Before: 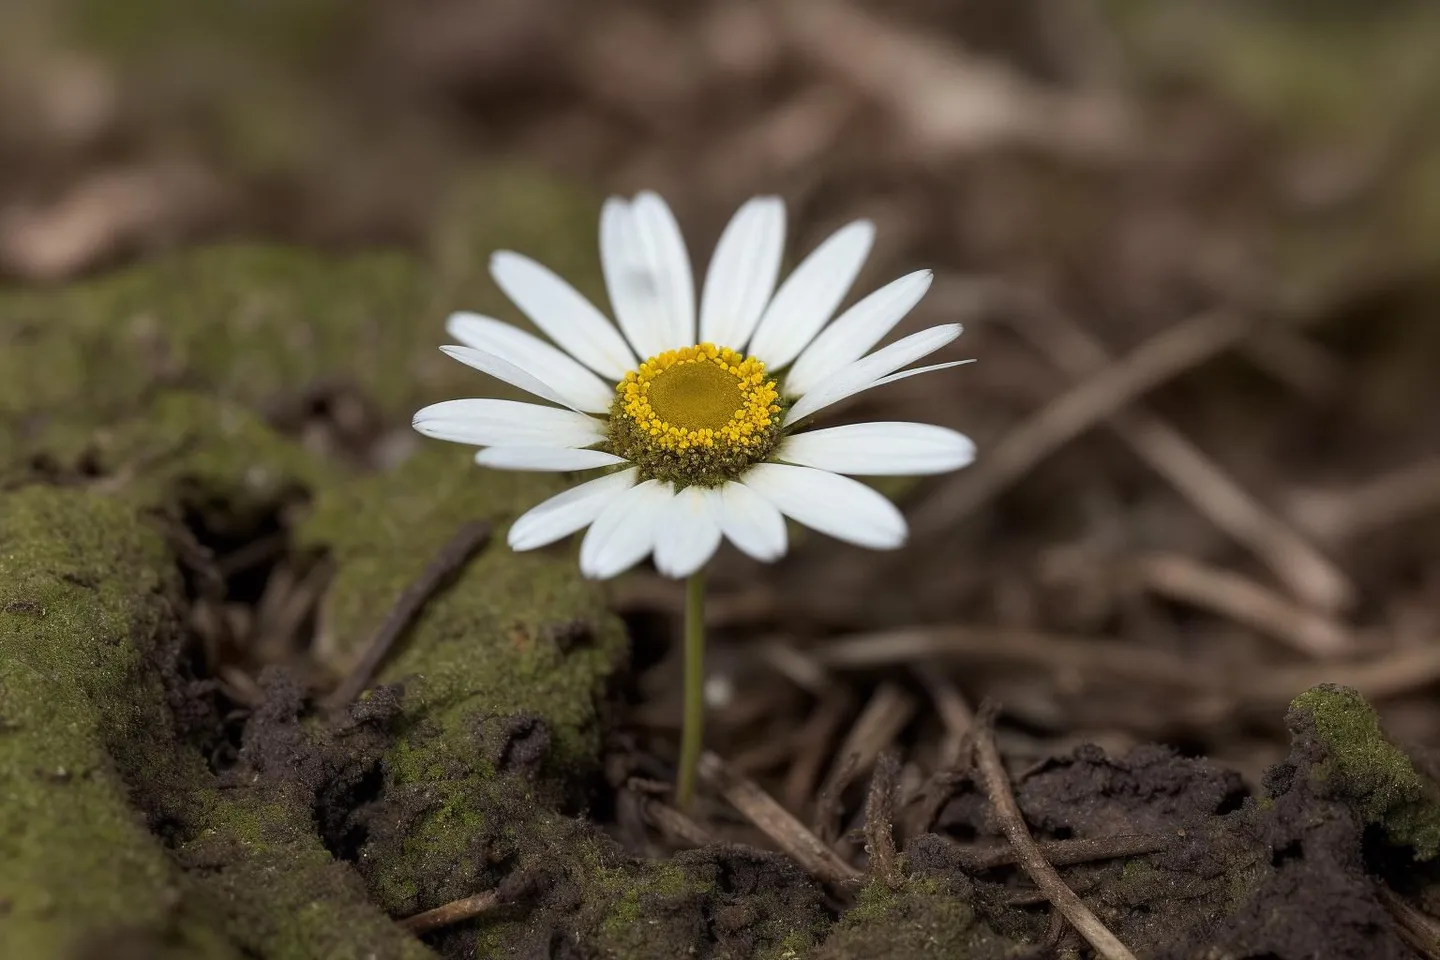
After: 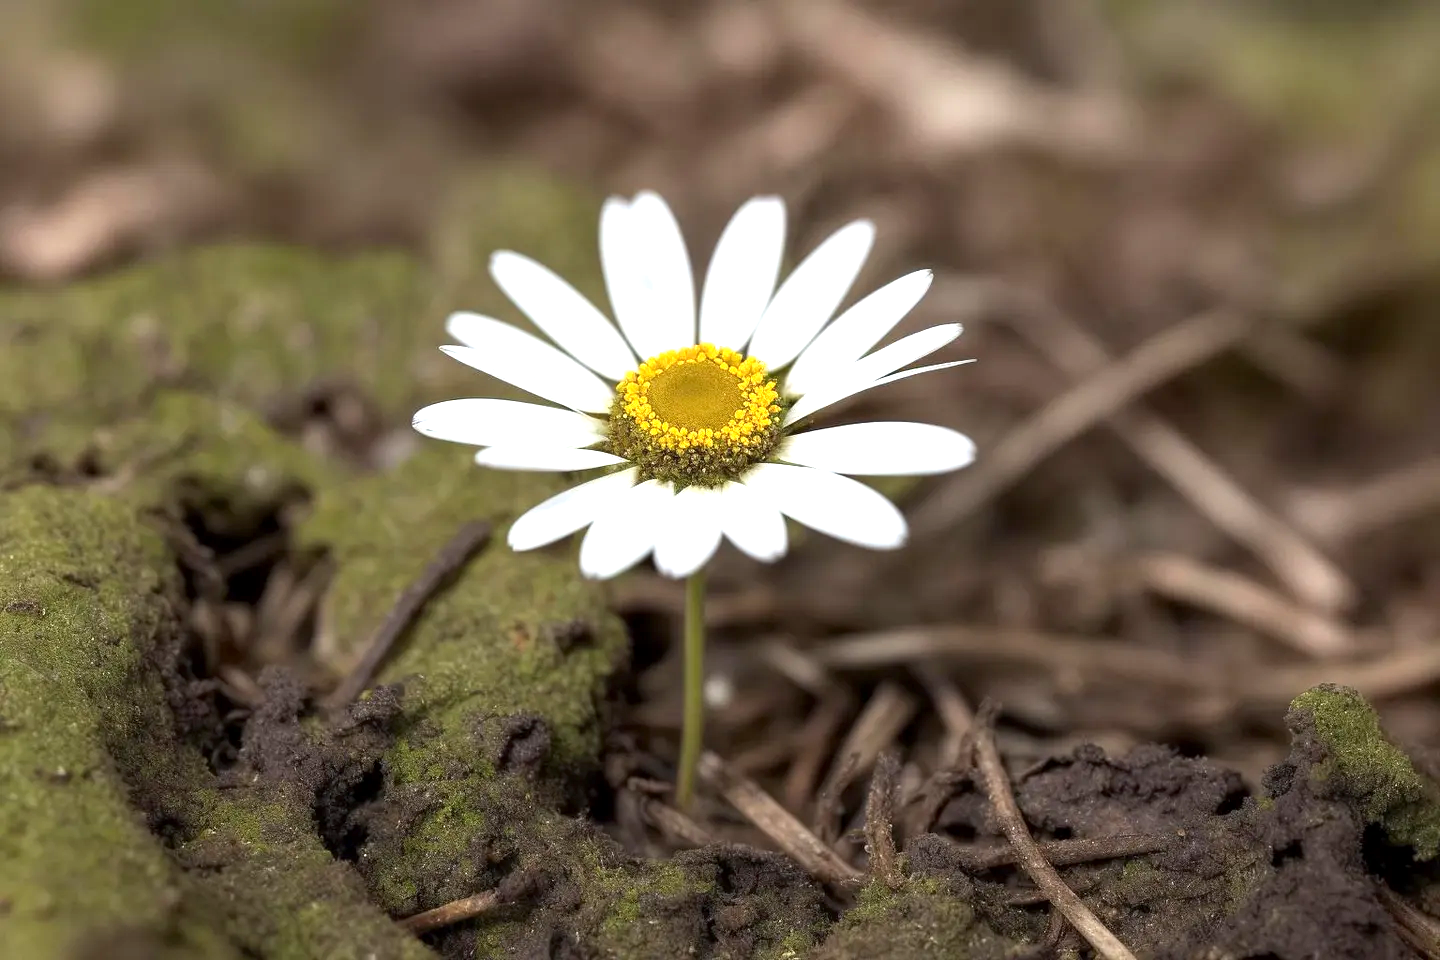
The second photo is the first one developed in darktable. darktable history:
exposure: black level correction 0.001, exposure 0.964 EV, compensate highlight preservation false
